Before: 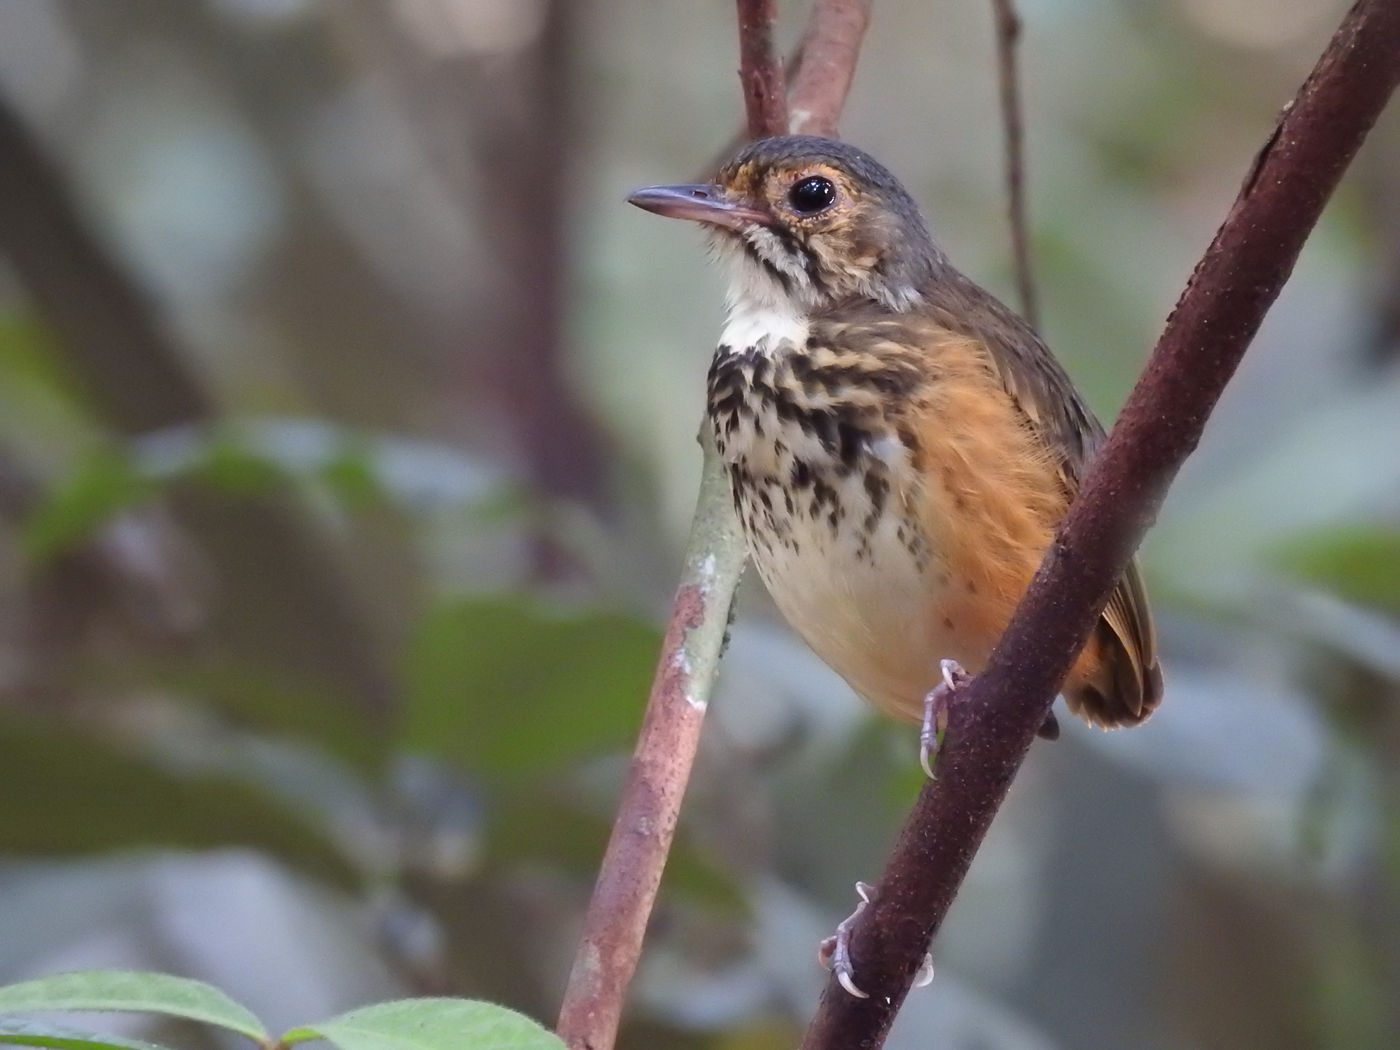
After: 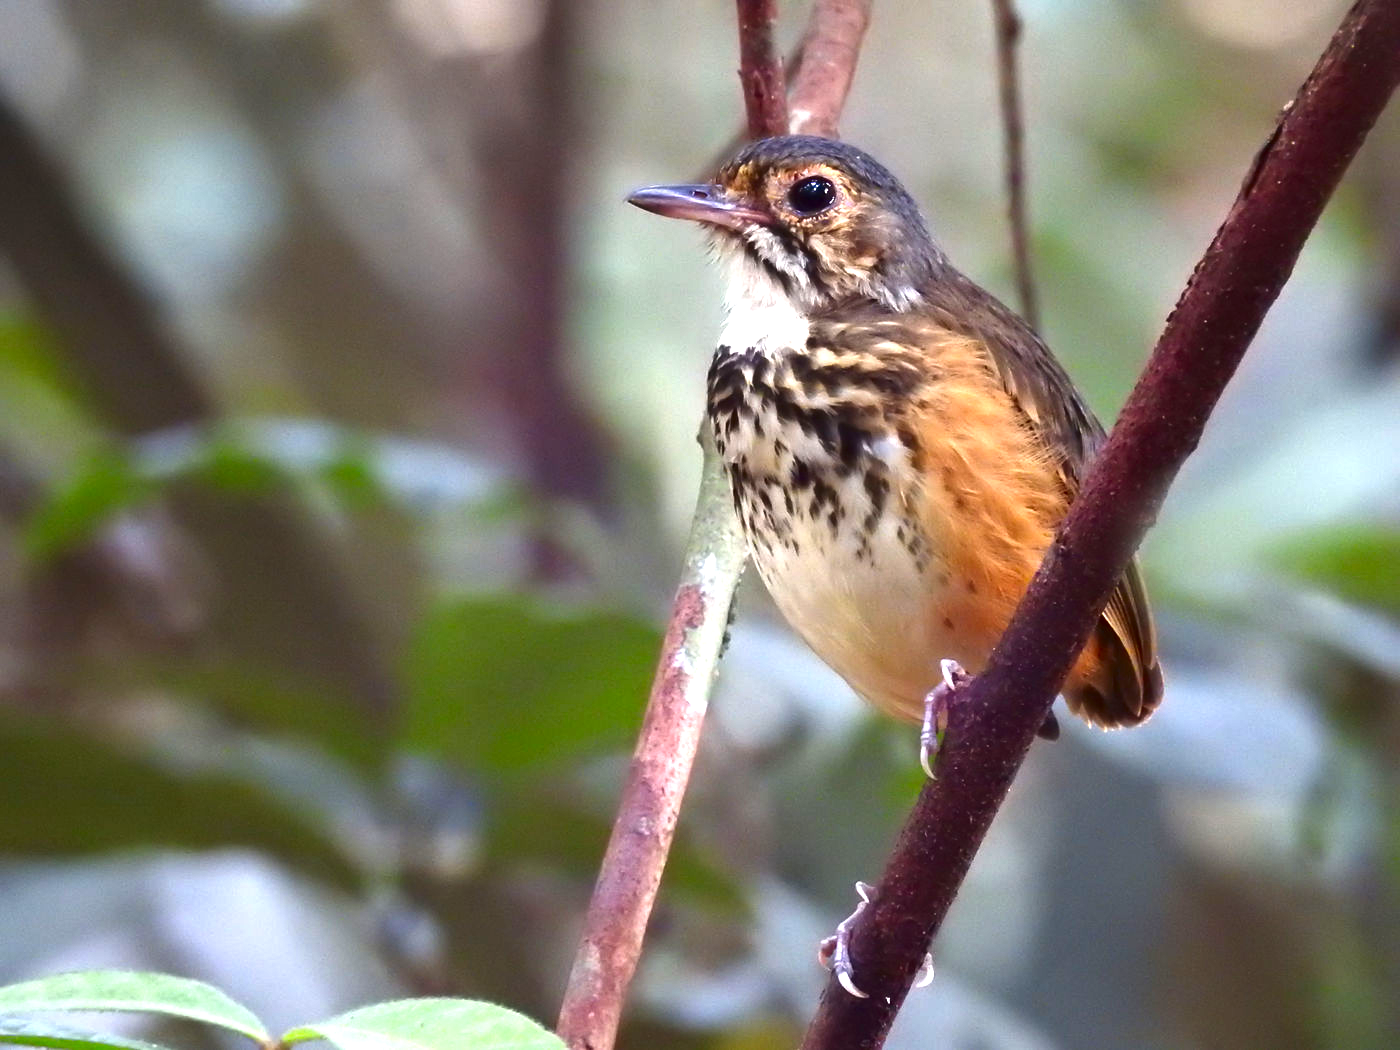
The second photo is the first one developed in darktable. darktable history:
exposure: black level correction 0, exposure 1.106 EV, compensate highlight preservation false
contrast brightness saturation: brightness -0.251, saturation 0.201
